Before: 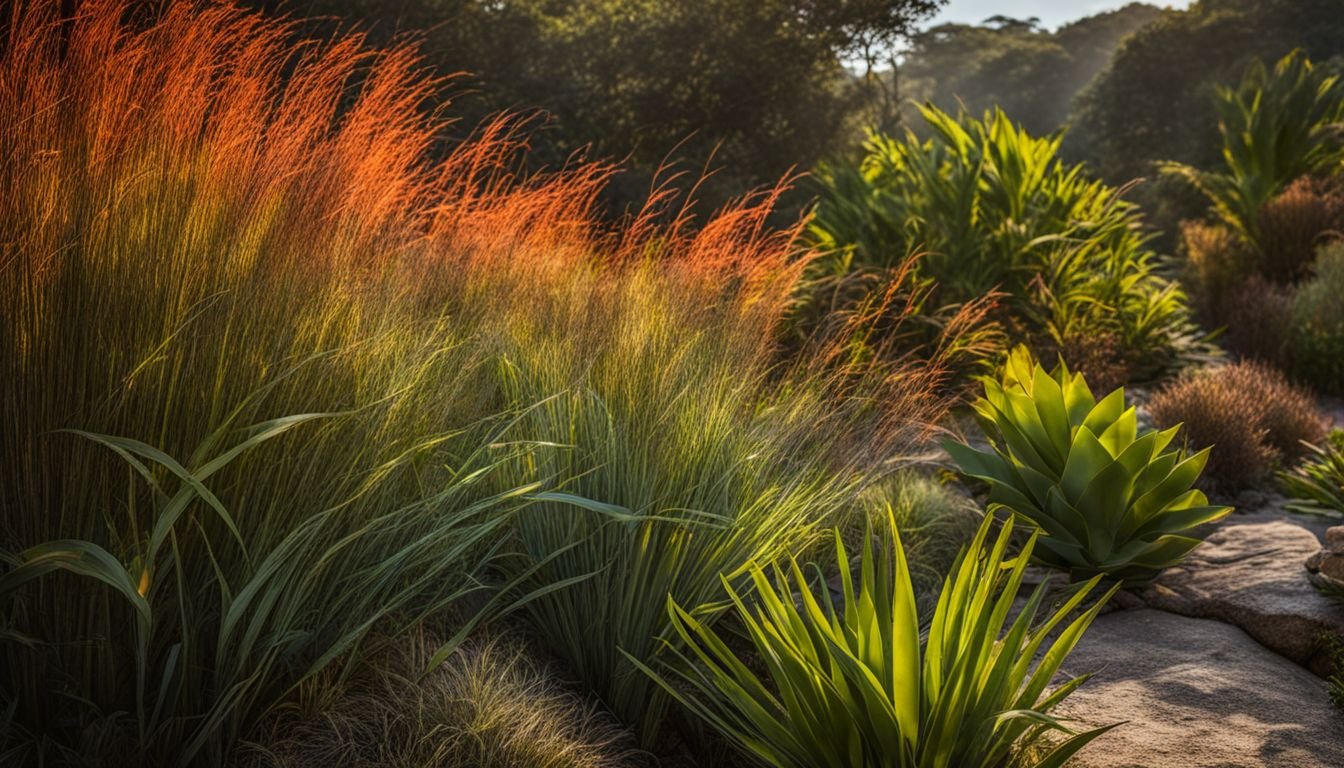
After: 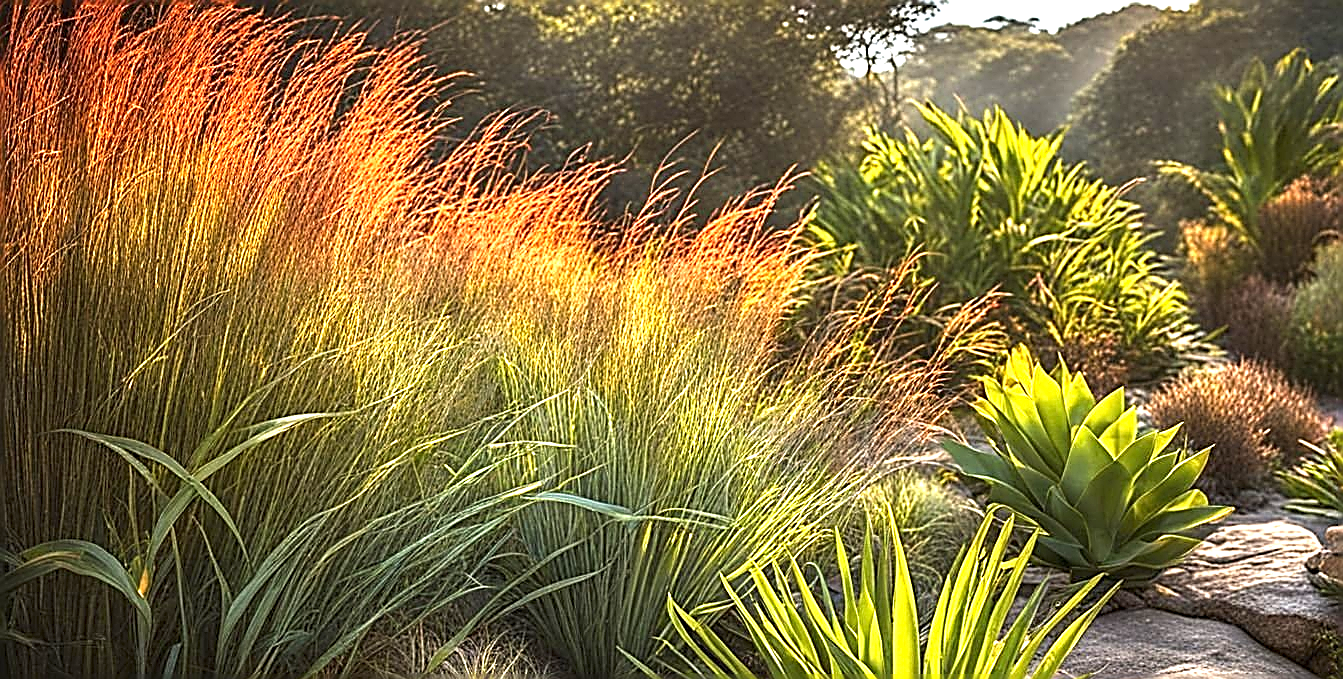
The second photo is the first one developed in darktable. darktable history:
sharpen: amount 1.861
exposure: black level correction 0, exposure 1.6 EV, compensate exposure bias true, compensate highlight preservation false
crop and rotate: top 0%, bottom 11.49%
